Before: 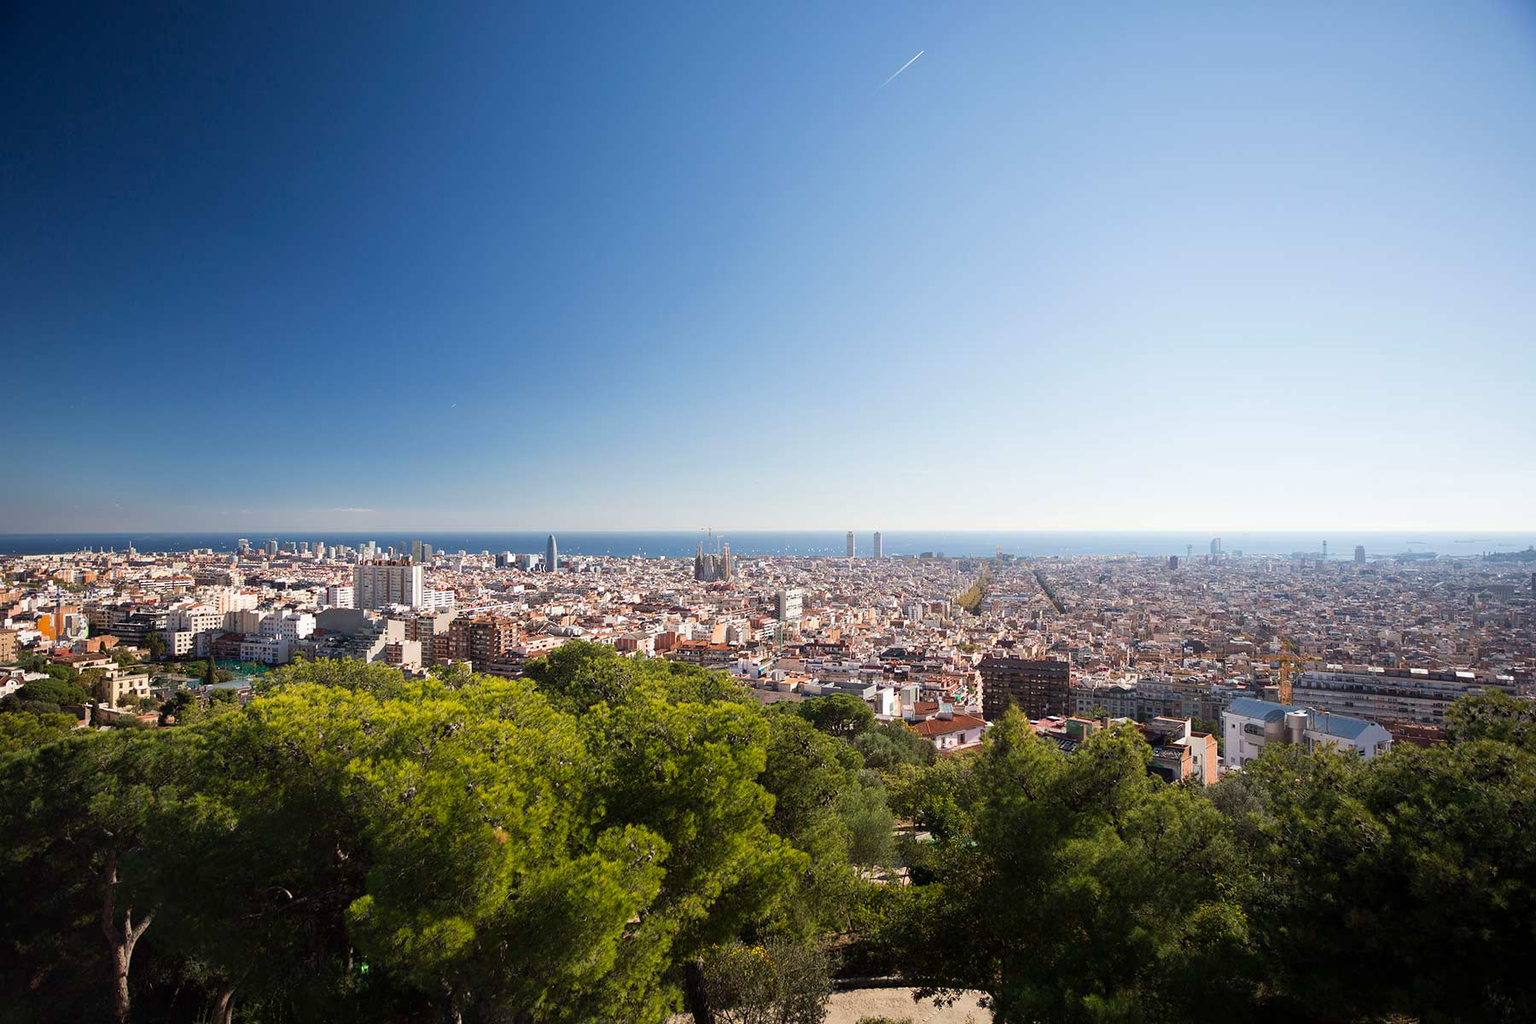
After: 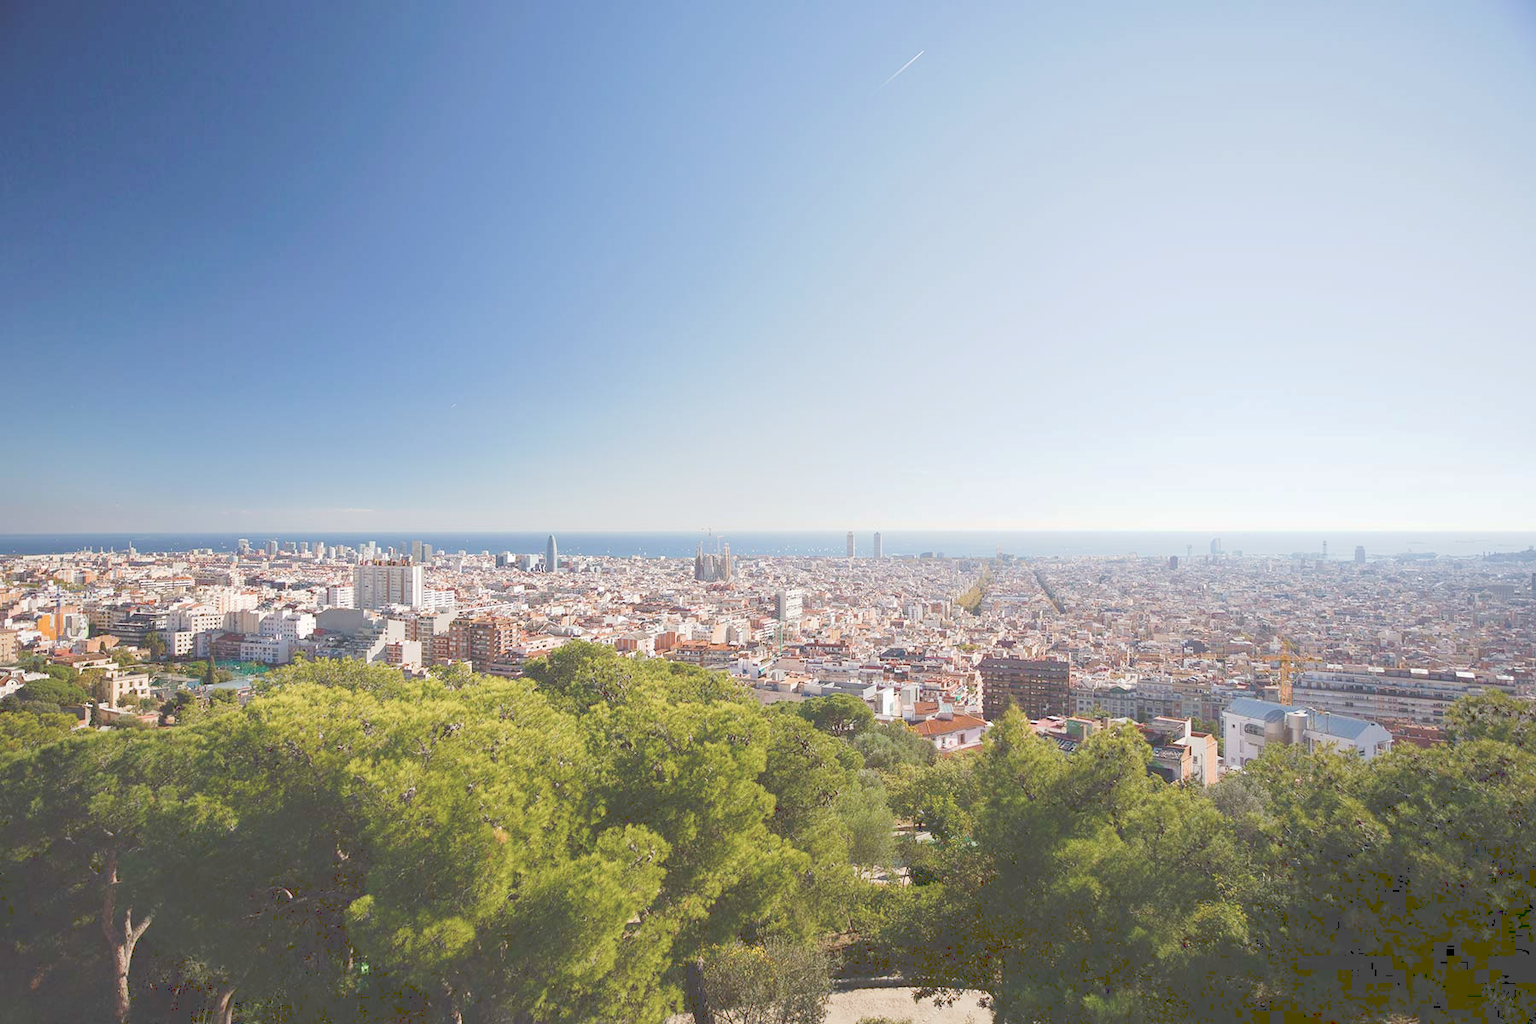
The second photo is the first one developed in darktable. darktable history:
color balance rgb: perceptual saturation grading › global saturation 20%, perceptual saturation grading › highlights -25%, perceptual saturation grading › shadows 25%
tone curve: curves: ch0 [(0, 0) (0.003, 0.275) (0.011, 0.288) (0.025, 0.309) (0.044, 0.326) (0.069, 0.346) (0.1, 0.37) (0.136, 0.396) (0.177, 0.432) (0.224, 0.473) (0.277, 0.516) (0.335, 0.566) (0.399, 0.611) (0.468, 0.661) (0.543, 0.711) (0.623, 0.761) (0.709, 0.817) (0.801, 0.867) (0.898, 0.911) (1, 1)], preserve colors none
